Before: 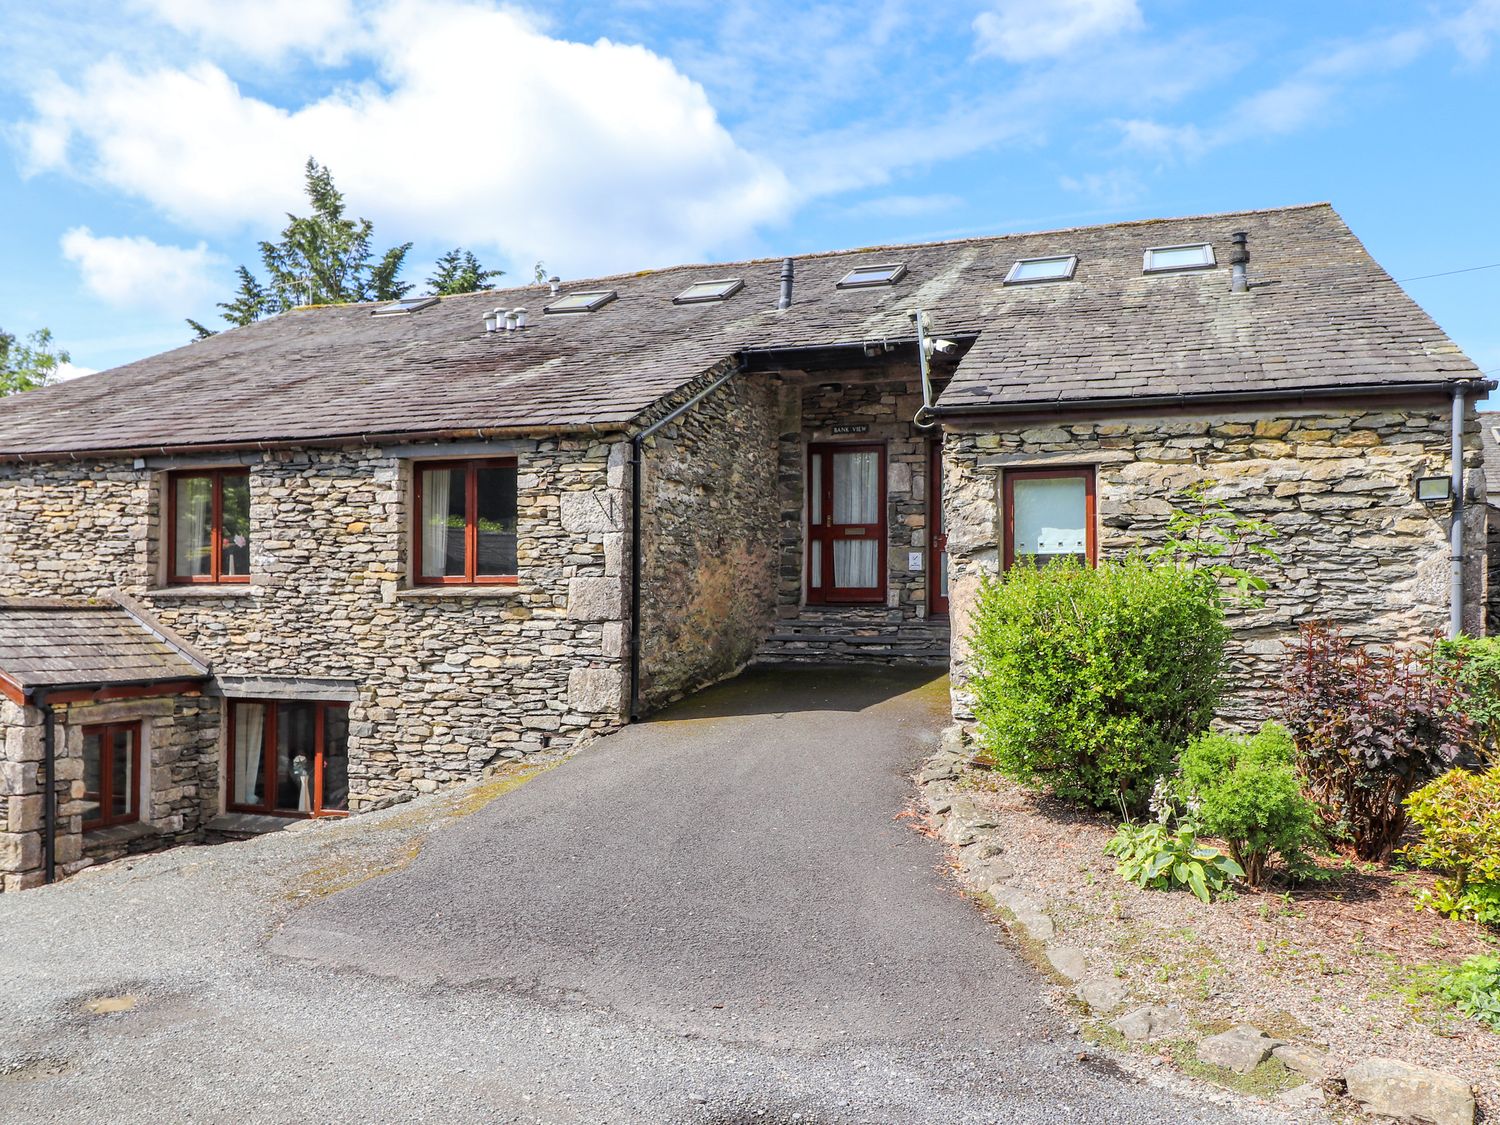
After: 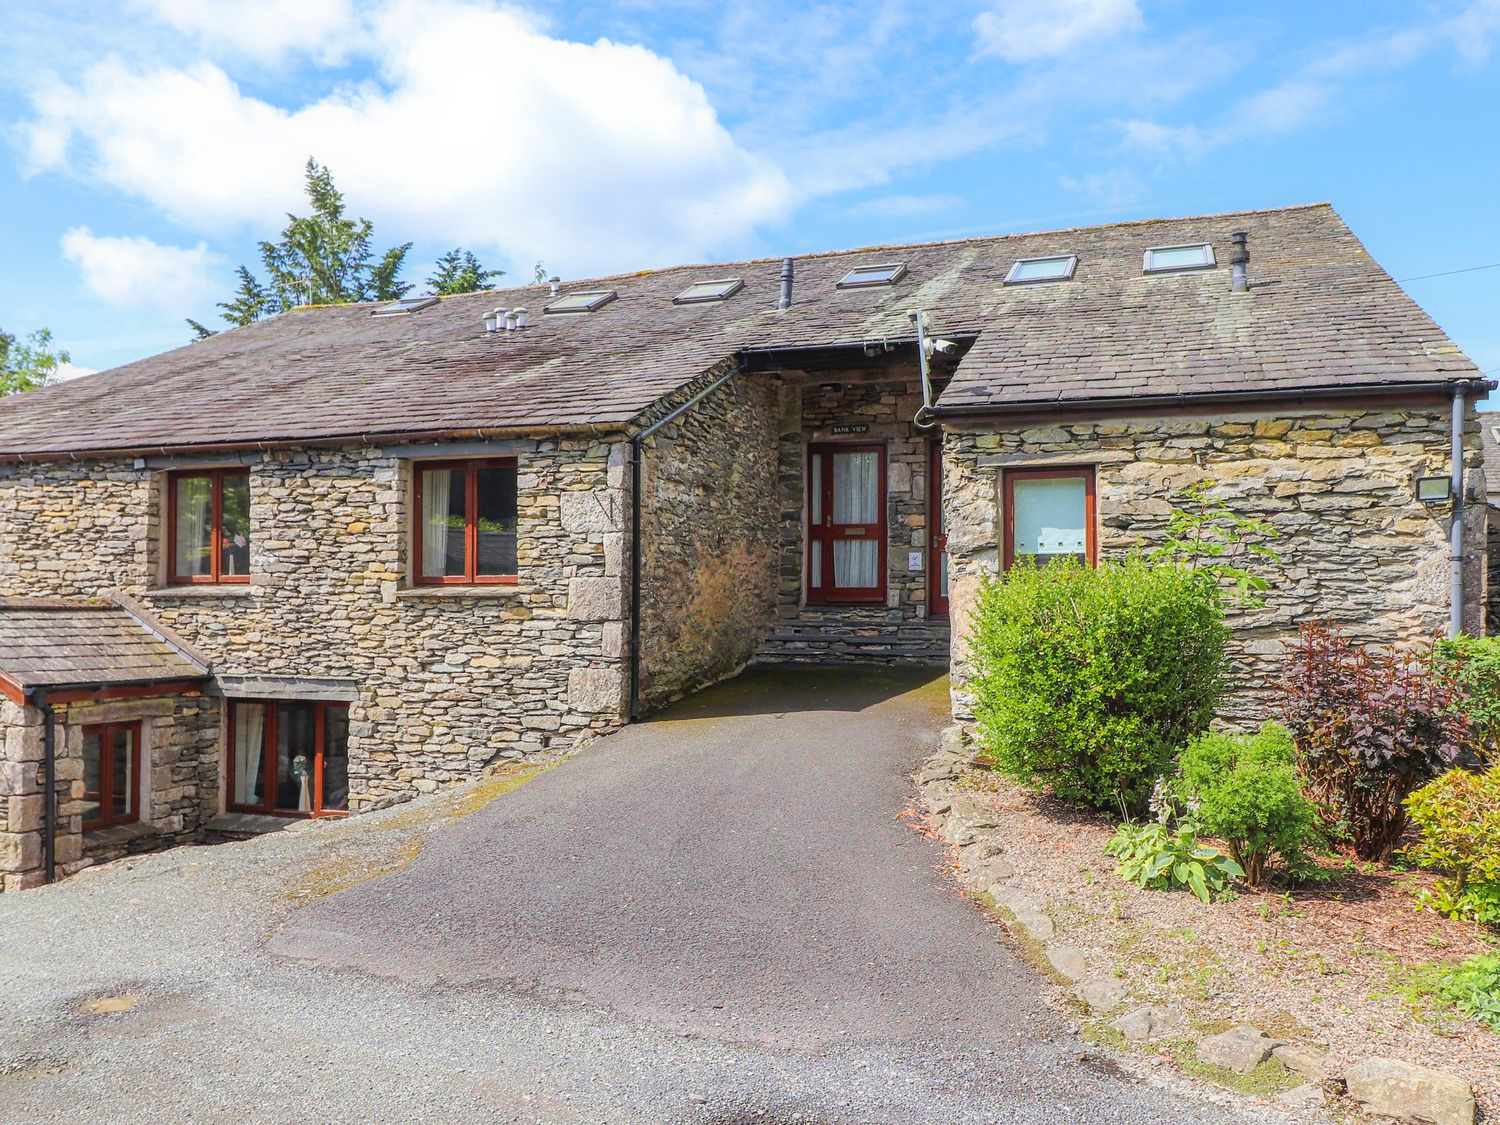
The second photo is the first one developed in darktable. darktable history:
contrast equalizer: y [[0.5, 0.486, 0.447, 0.446, 0.489, 0.5], [0.5 ×6], [0.5 ×6], [0 ×6], [0 ×6]]
velvia: on, module defaults
